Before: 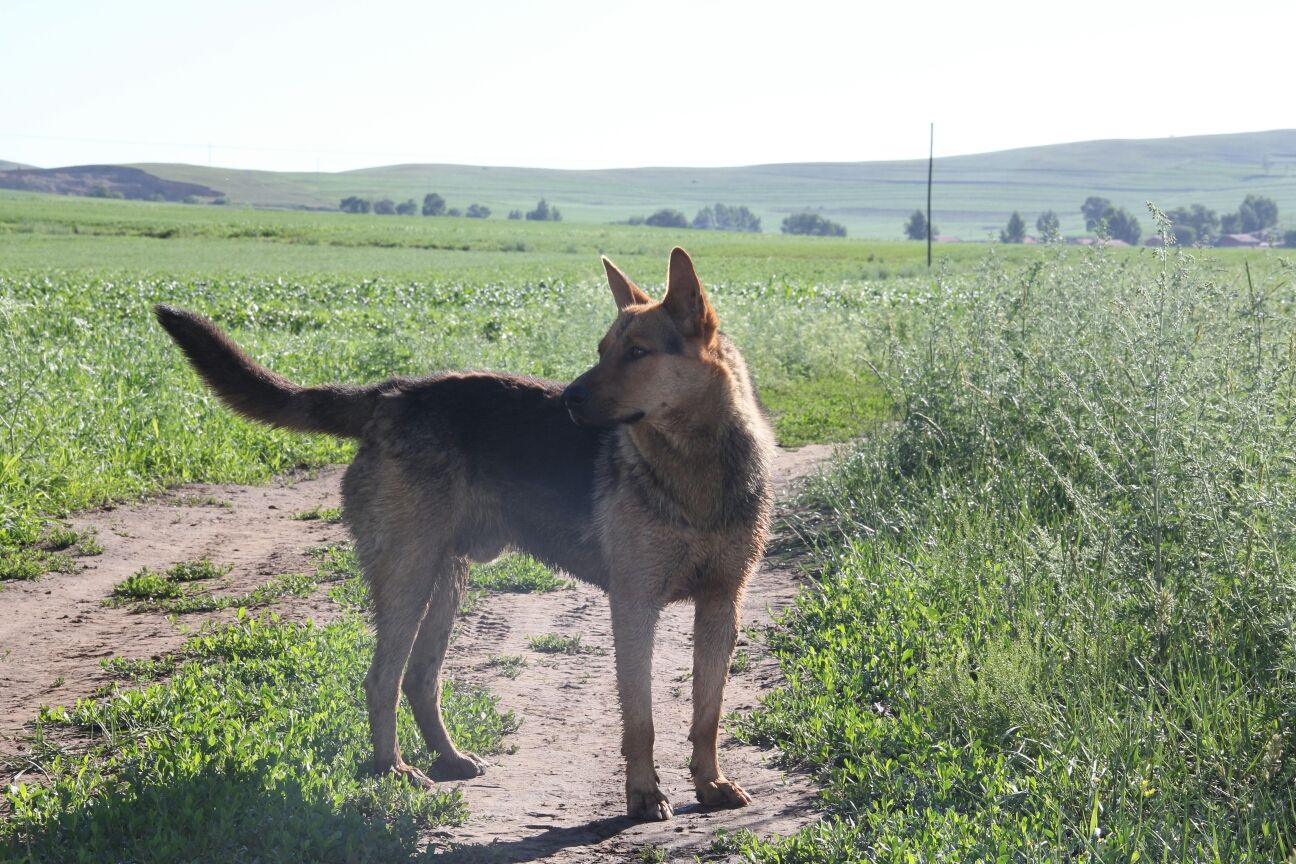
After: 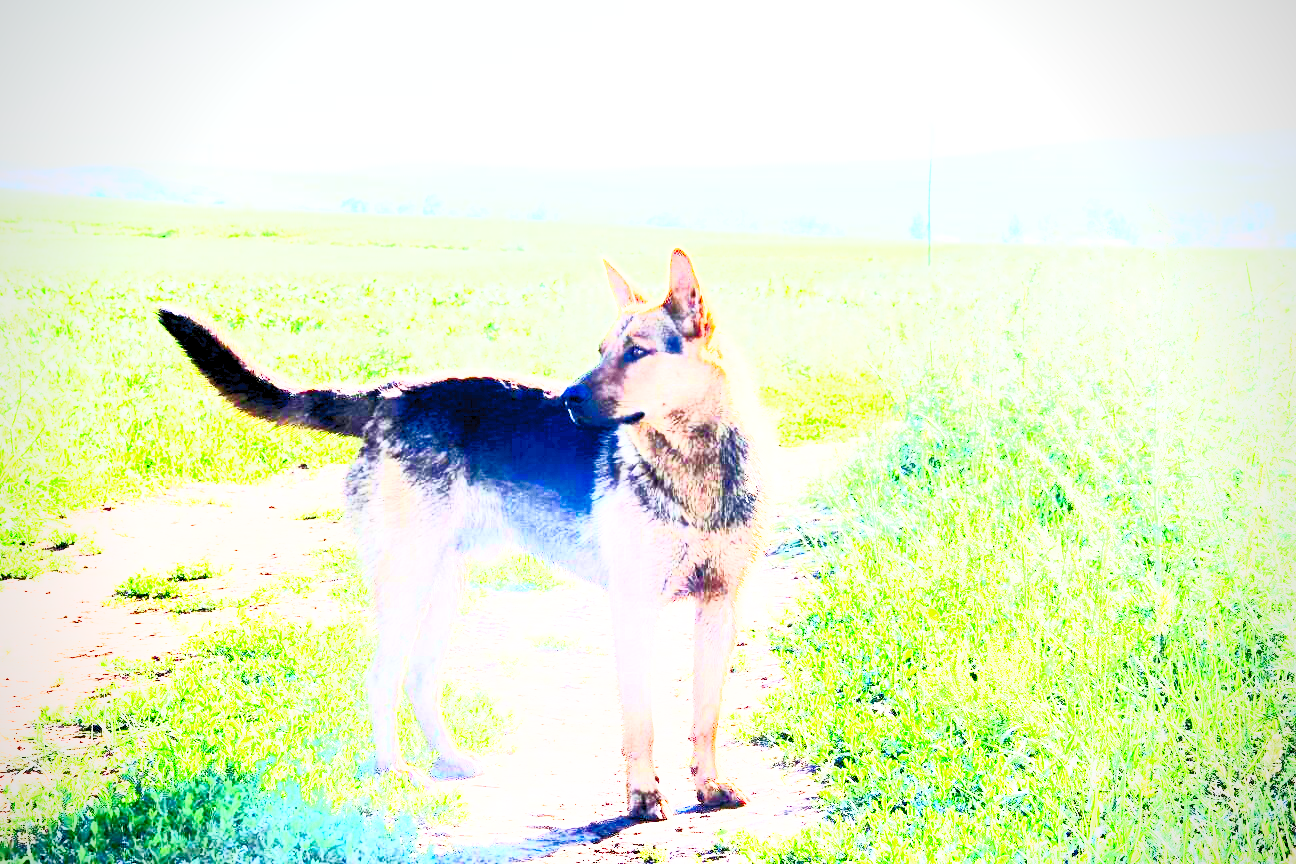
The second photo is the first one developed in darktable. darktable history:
vignetting: fall-off radius 60.92%
rotate and perspective: automatic cropping off
base curve: curves: ch0 [(0, 0) (0.028, 0.03) (0.121, 0.232) (0.46, 0.748) (0.859, 0.968) (1, 1)], preserve colors none
local contrast: mode bilateral grid, contrast 20, coarseness 50, detail 120%, midtone range 0.2
exposure: black level correction 0.016, exposure 1.774 EV, compensate highlight preservation false
contrast brightness saturation: contrast 1, brightness 1, saturation 1
